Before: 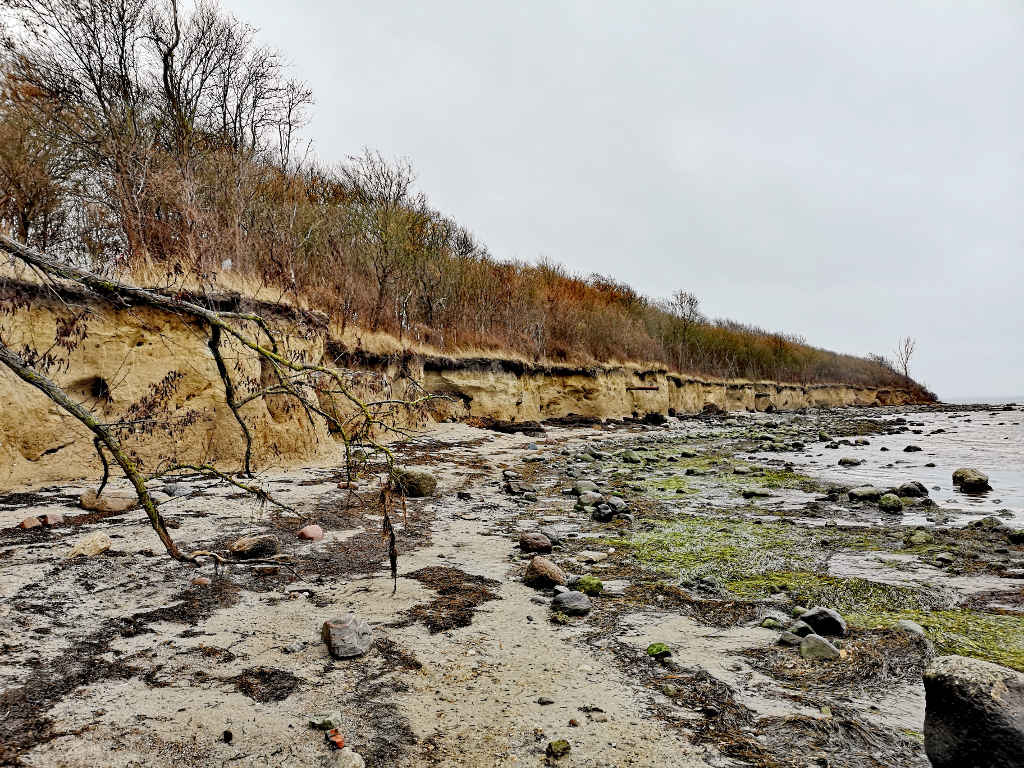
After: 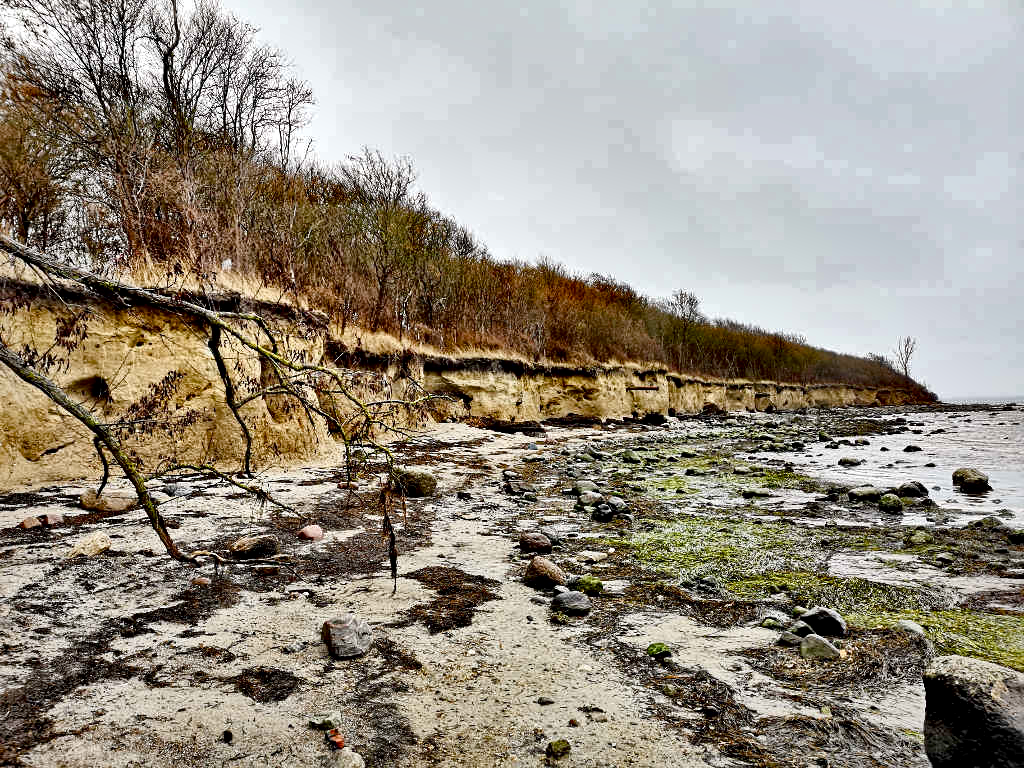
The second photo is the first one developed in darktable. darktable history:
local contrast: mode bilateral grid, contrast 44, coarseness 69, detail 214%, midtone range 0.2
color balance rgb: perceptual saturation grading › global saturation 20%, perceptual saturation grading › highlights -25%, perceptual saturation grading › shadows 25%
contrast brightness saturation: saturation -0.04
shadows and highlights: soften with gaussian
